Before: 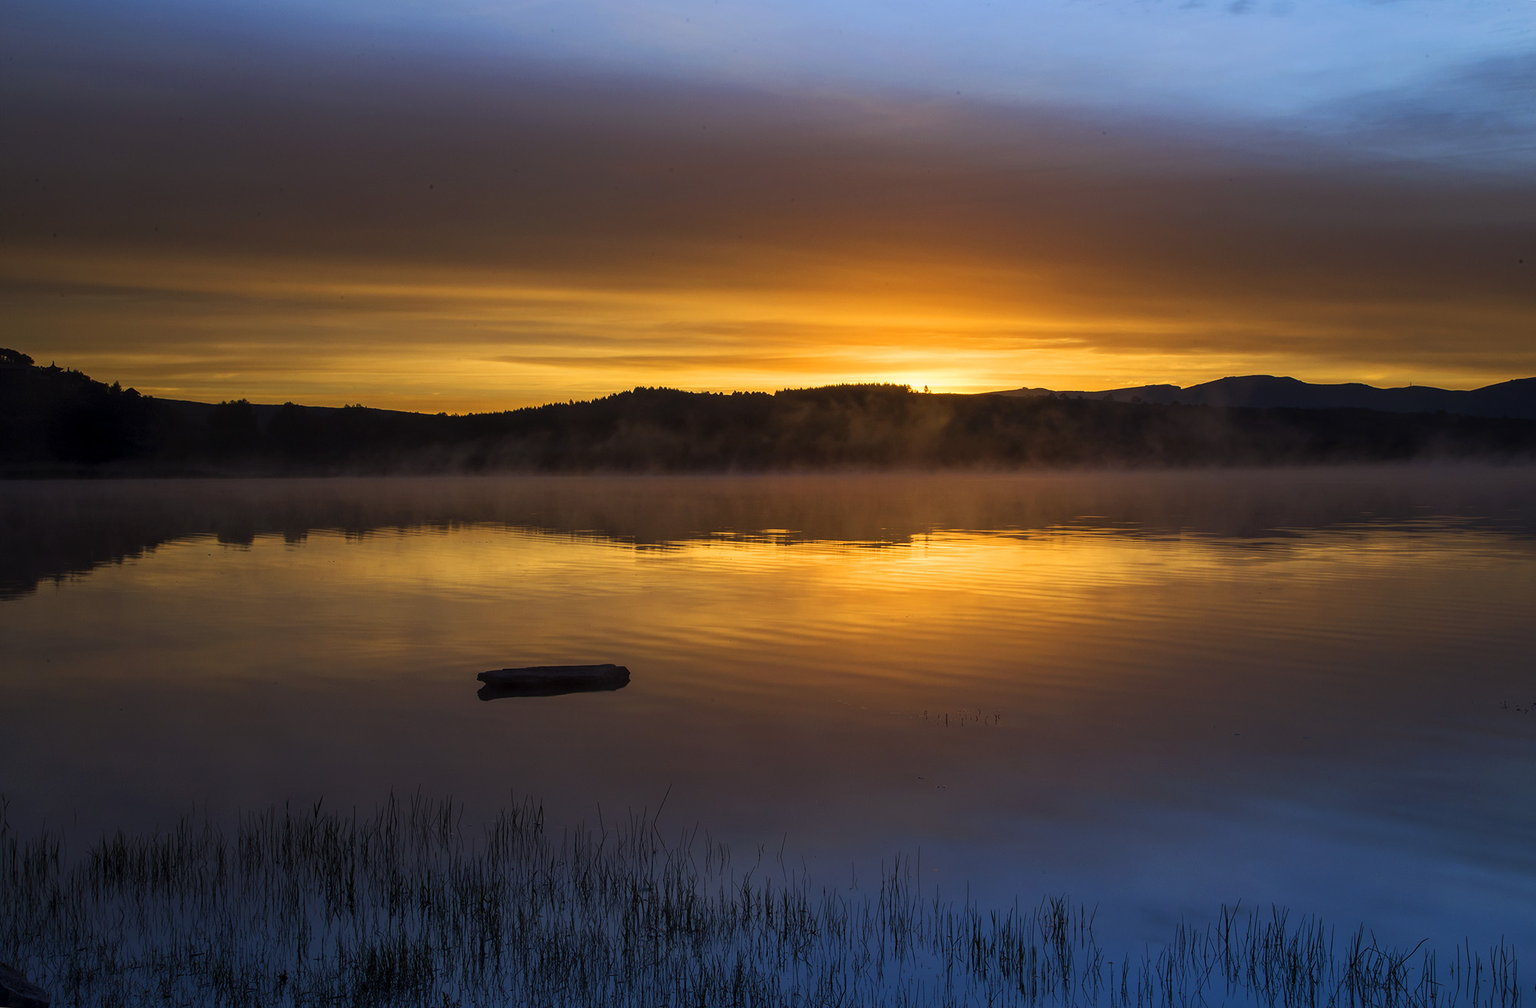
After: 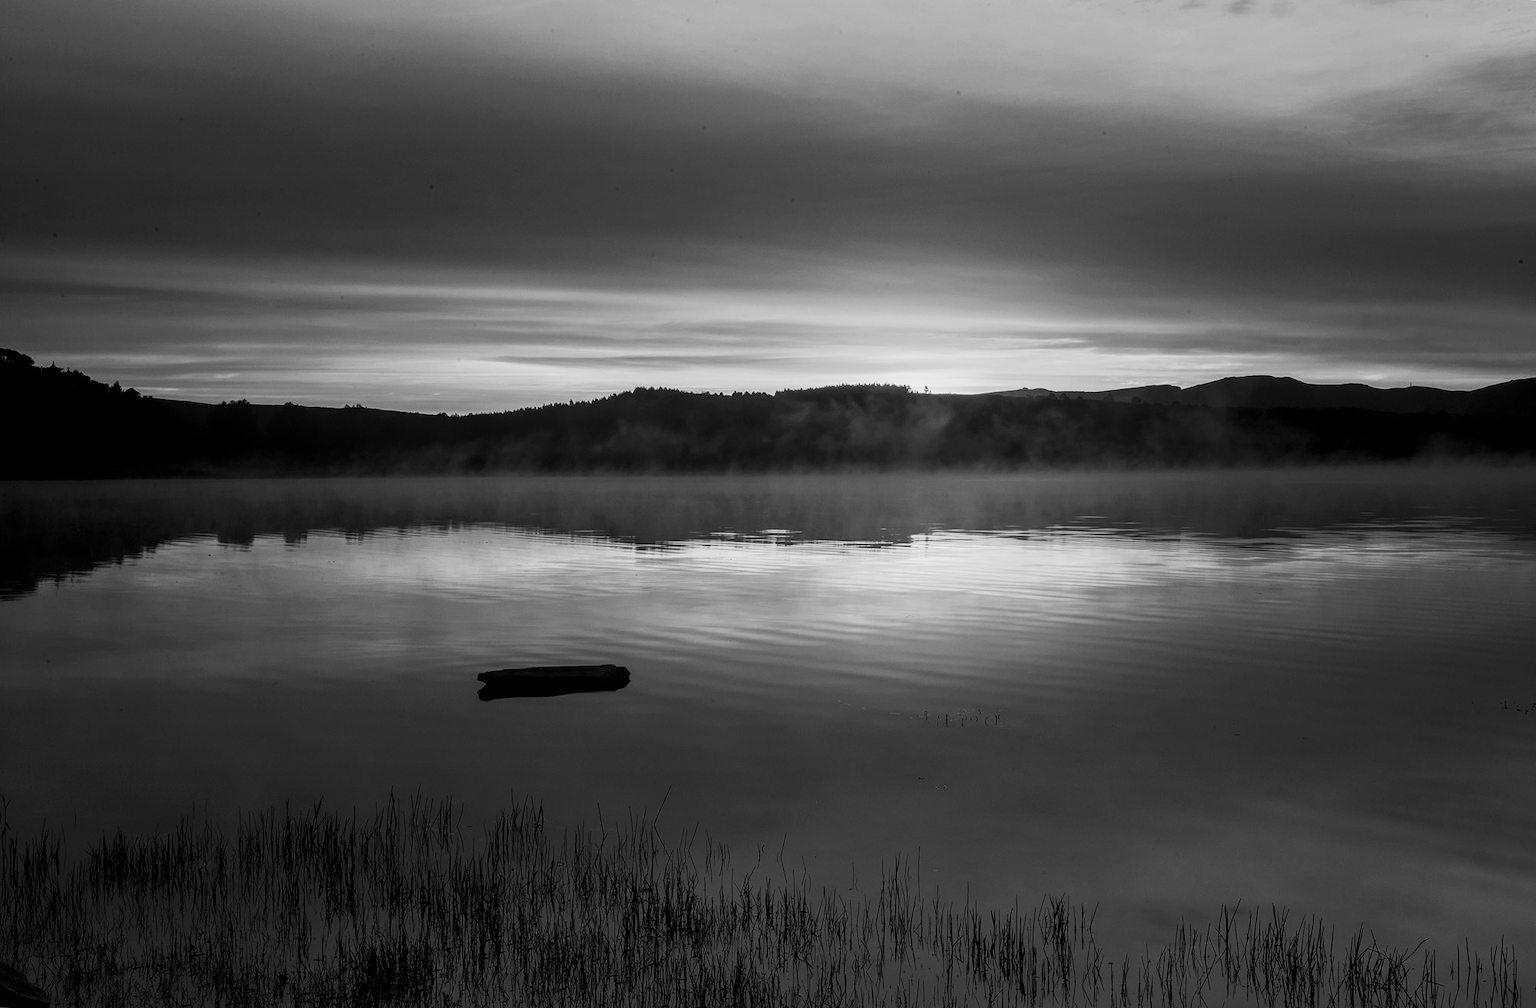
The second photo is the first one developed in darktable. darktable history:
local contrast: on, module defaults
contrast brightness saturation: contrast 0.15, brightness 0.05
monochrome: on, module defaults
